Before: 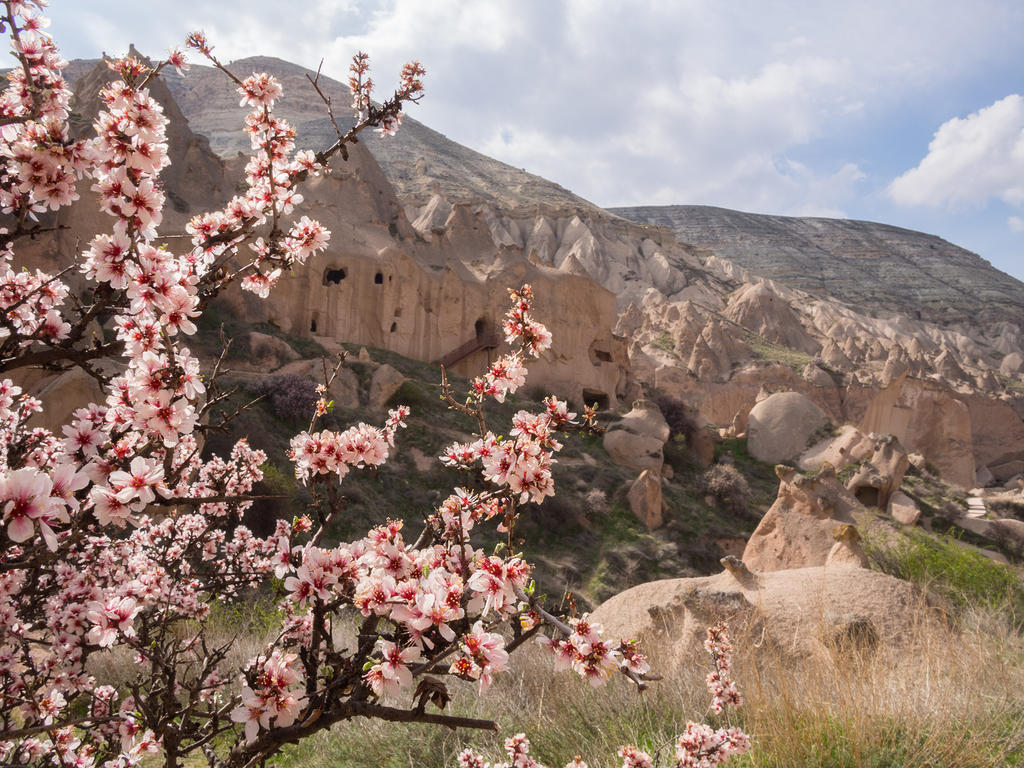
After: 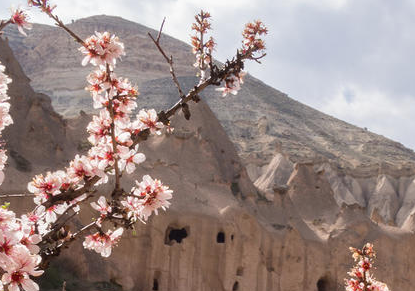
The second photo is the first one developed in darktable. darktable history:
crop: left 15.452%, top 5.459%, right 43.956%, bottom 56.62%
contrast brightness saturation: saturation -0.04
